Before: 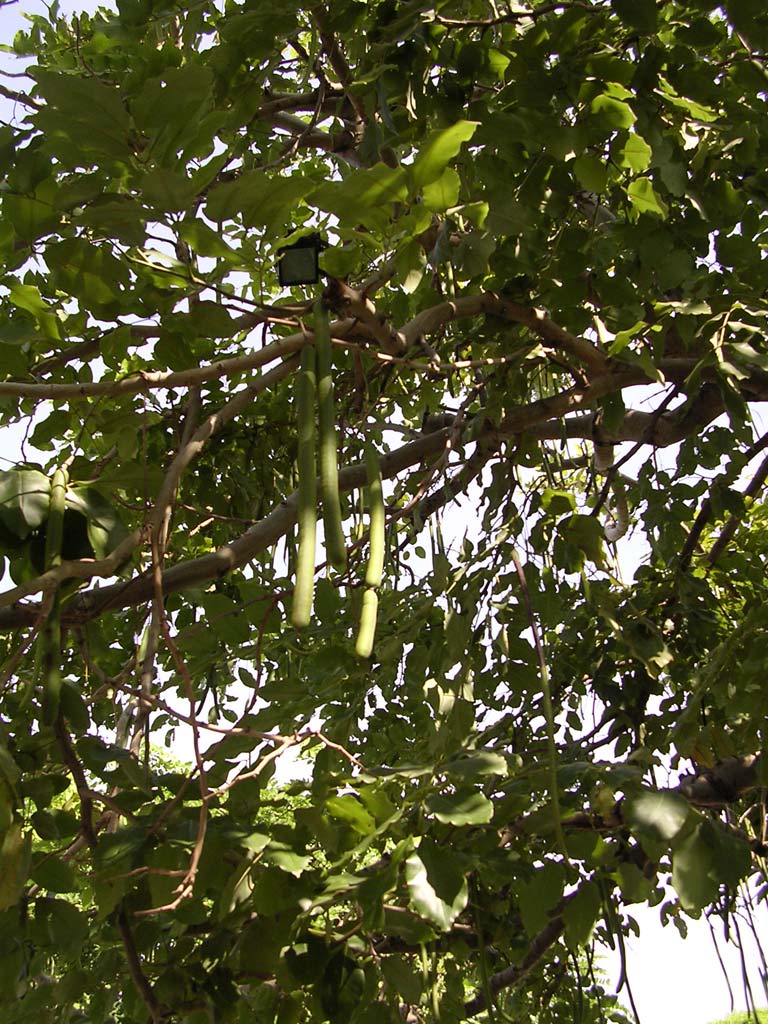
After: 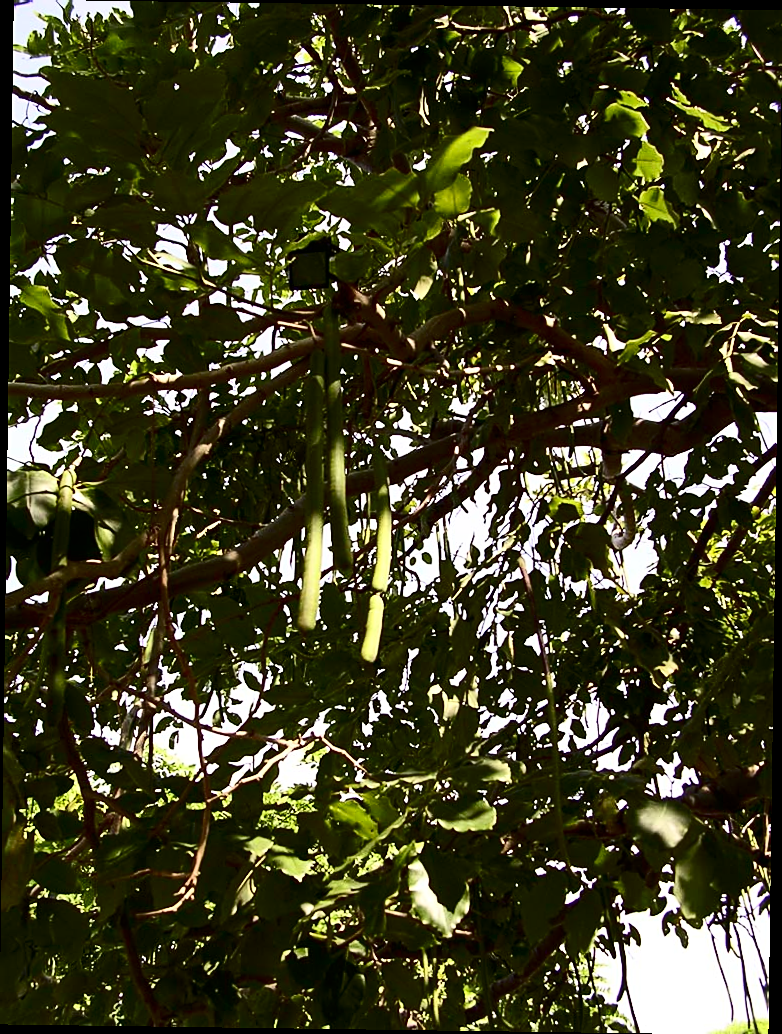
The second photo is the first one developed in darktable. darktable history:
rotate and perspective: rotation 0.8°, automatic cropping off
contrast brightness saturation: contrast 0.32, brightness -0.08, saturation 0.17
sharpen: on, module defaults
